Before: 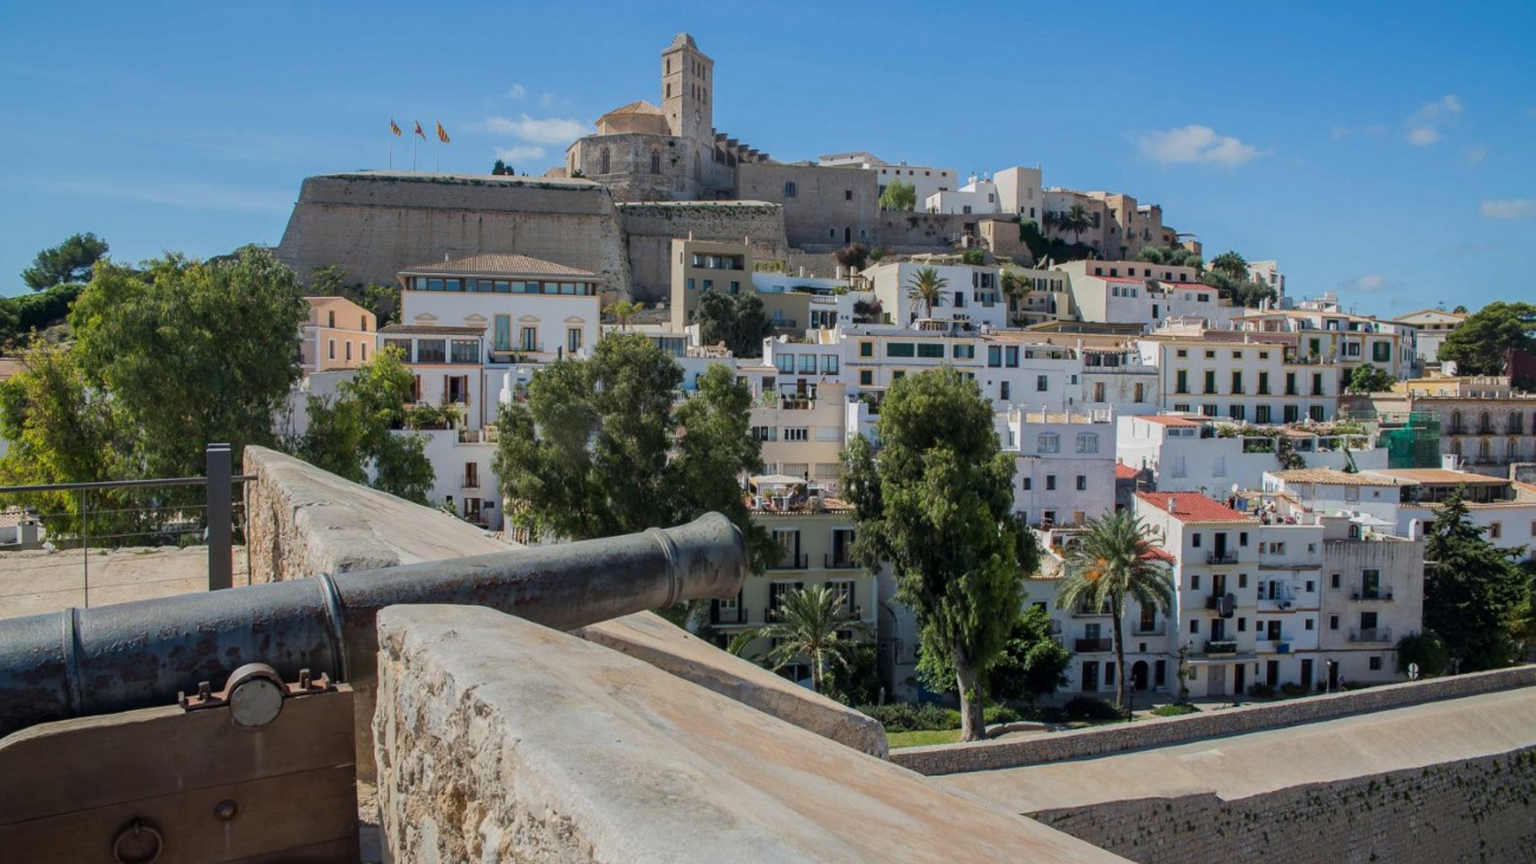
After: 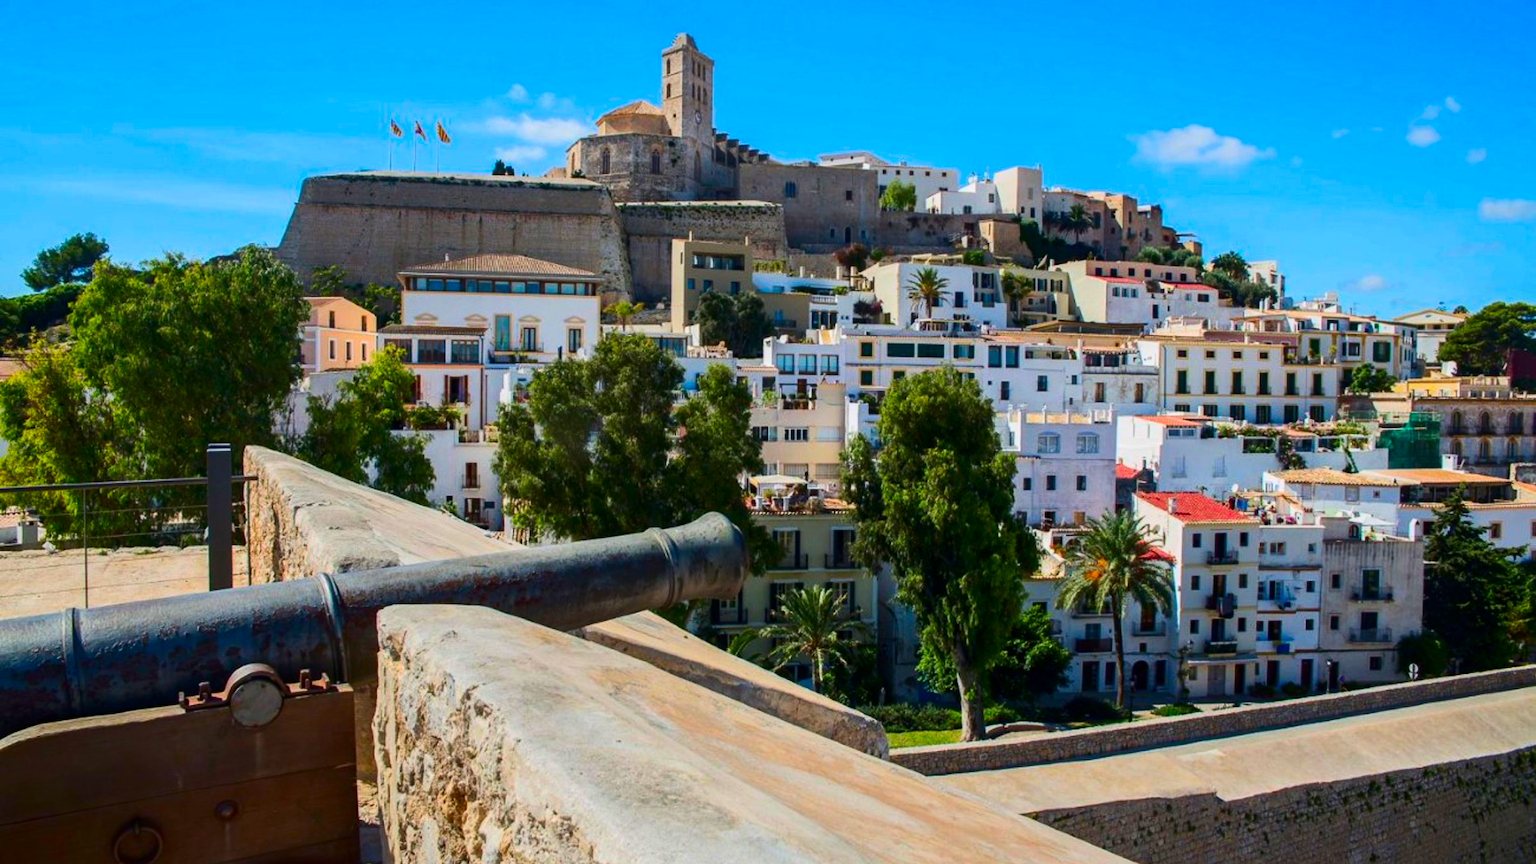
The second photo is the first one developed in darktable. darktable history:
contrast brightness saturation: contrast 0.268, brightness 0.018, saturation 0.865
